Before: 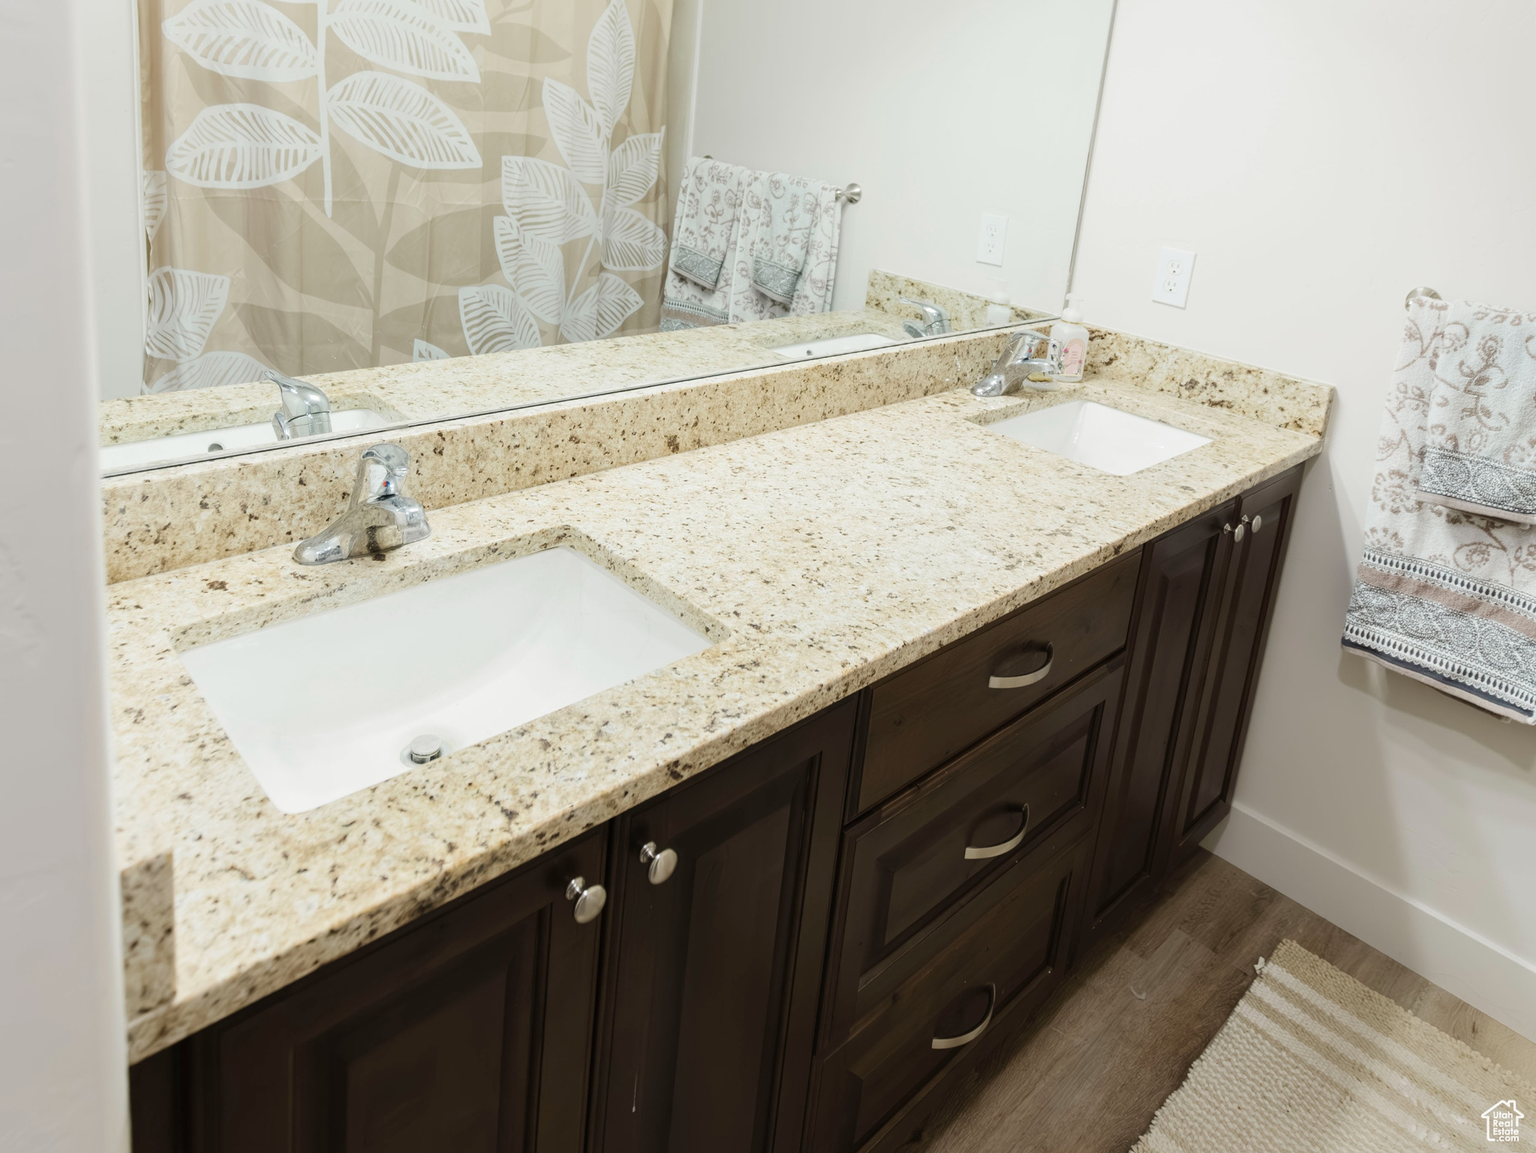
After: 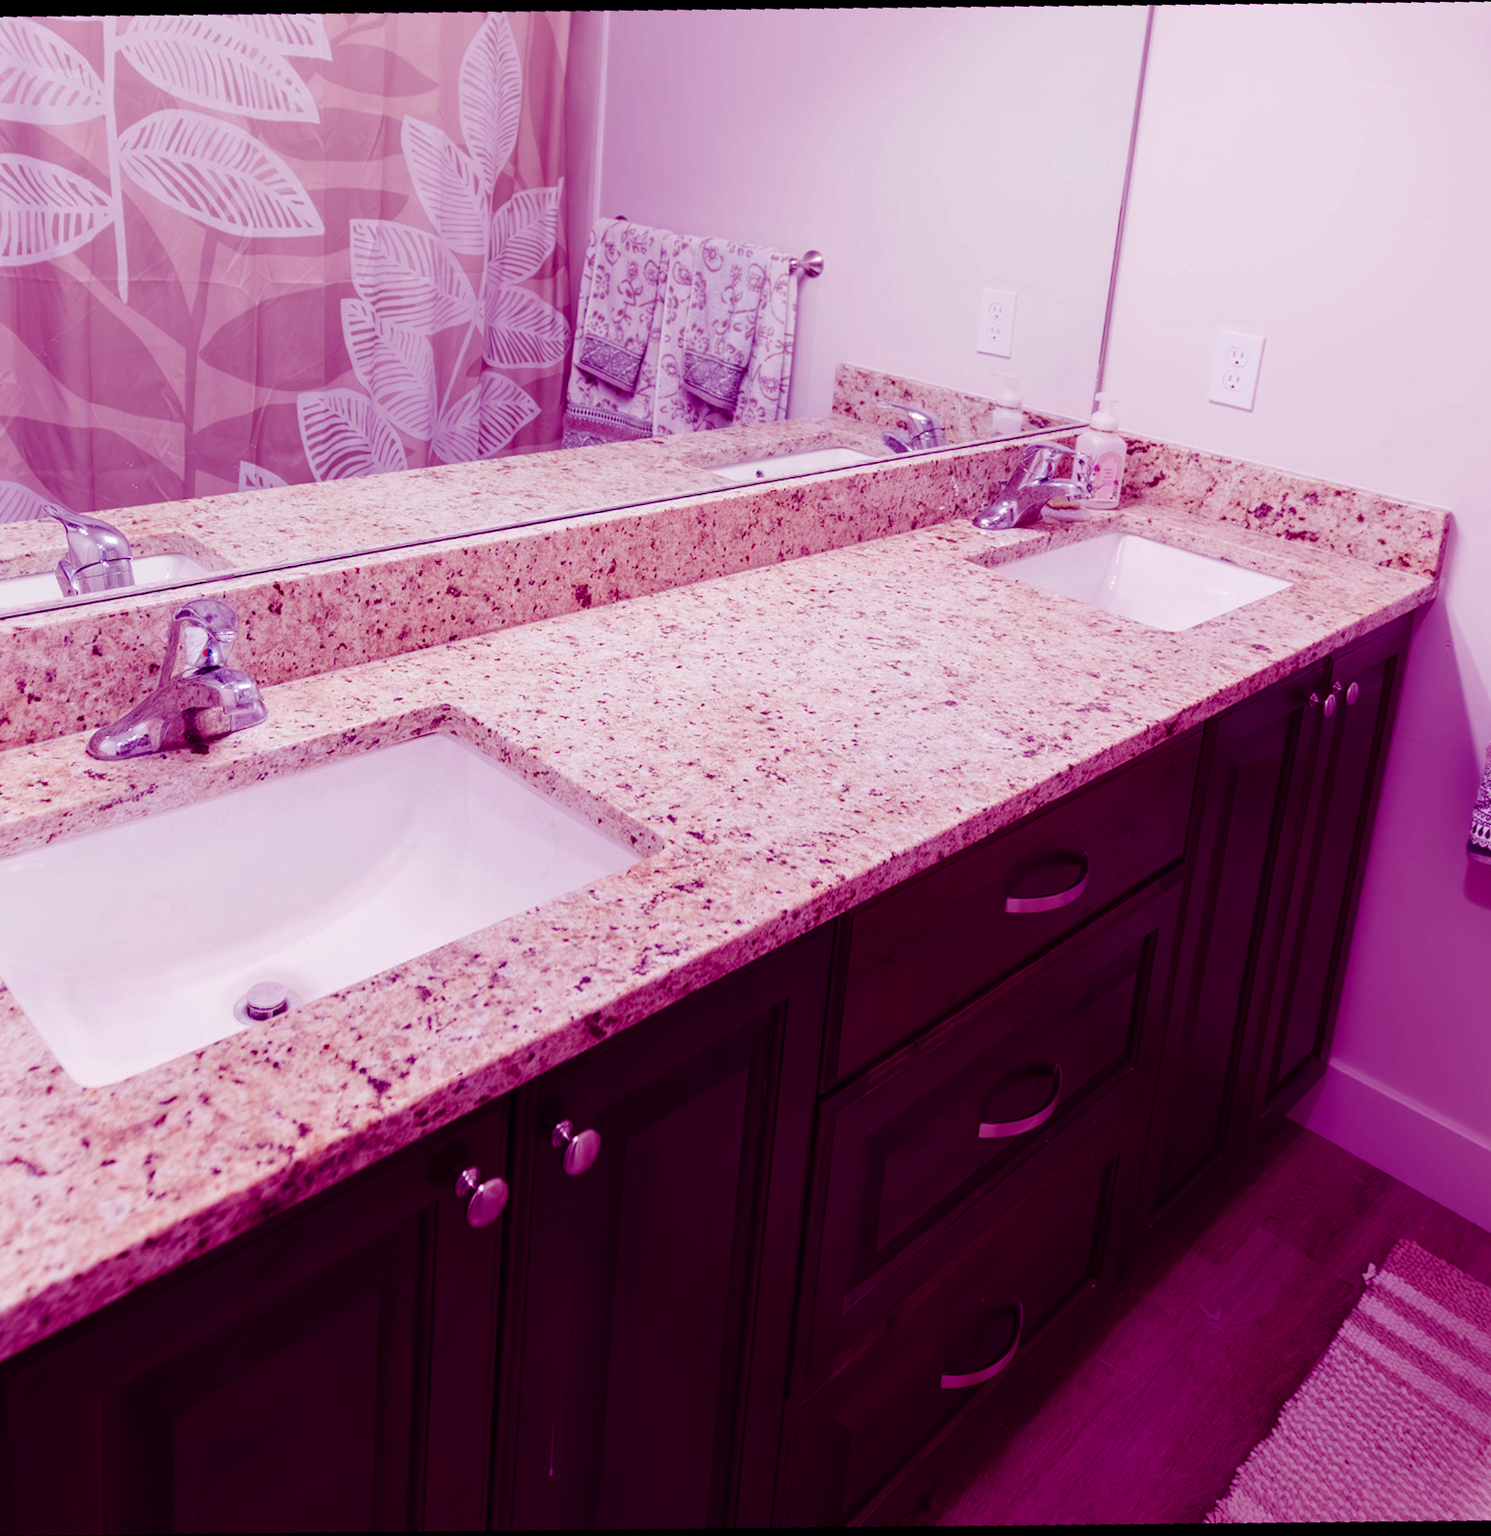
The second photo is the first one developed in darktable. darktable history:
color balance: mode lift, gamma, gain (sRGB), lift [1, 1, 0.101, 1]
rotate and perspective: rotation -4.2°, shear 0.006, automatic cropping off
crop and rotate: angle -3.27°, left 14.277%, top 0.028%, right 10.766%, bottom 0.028%
